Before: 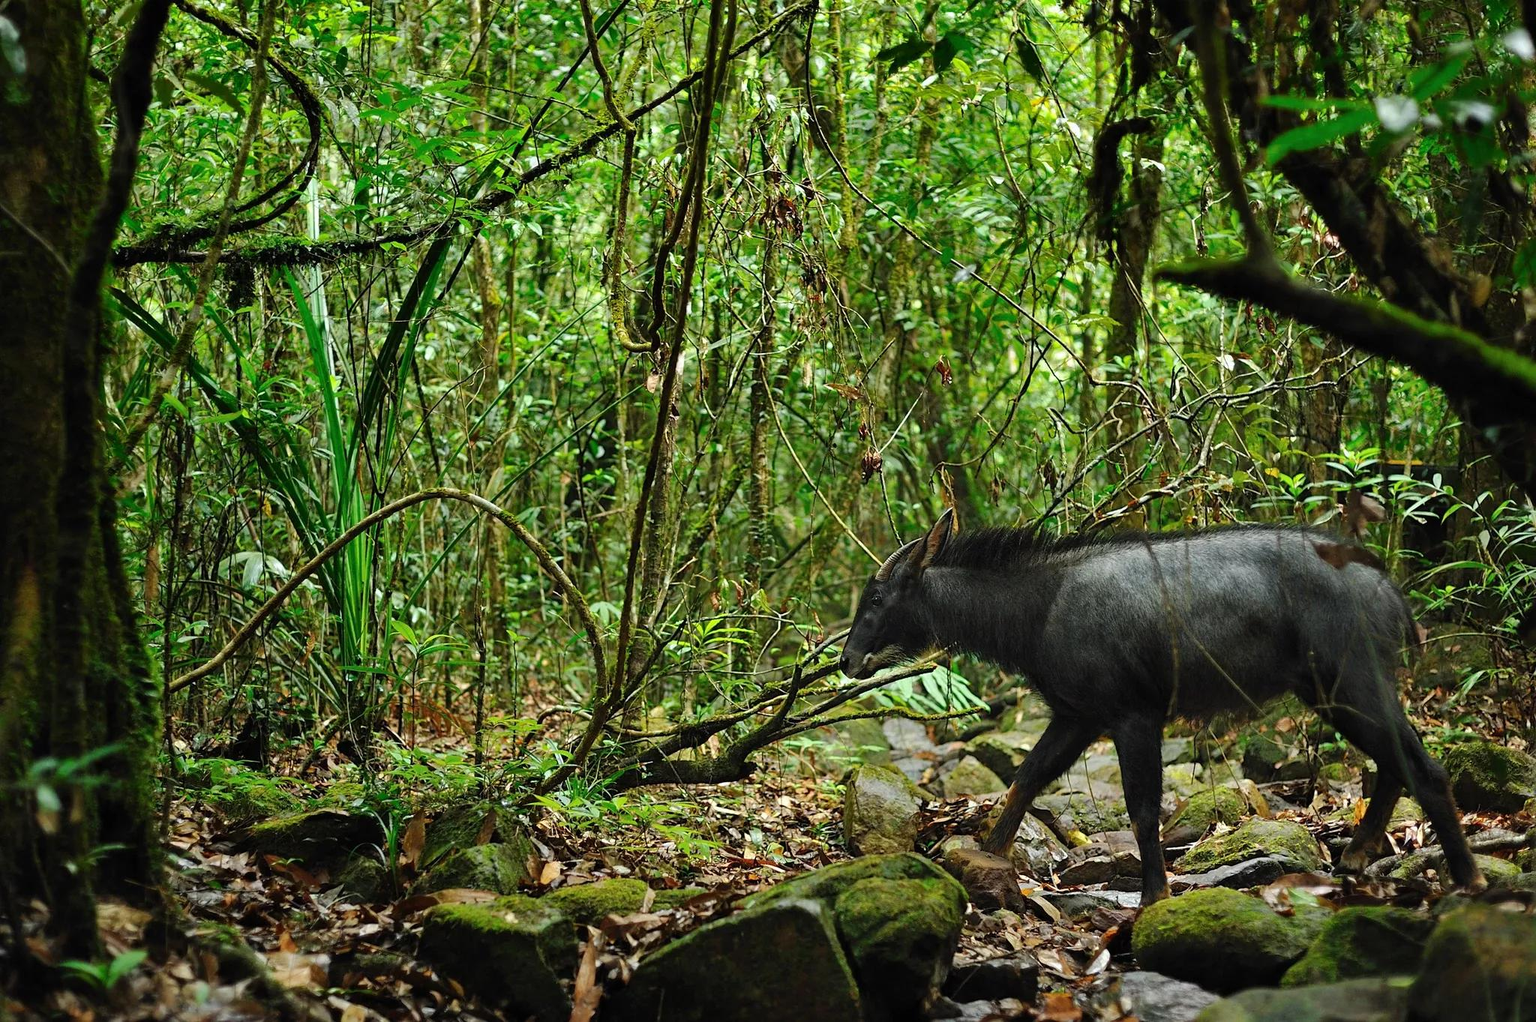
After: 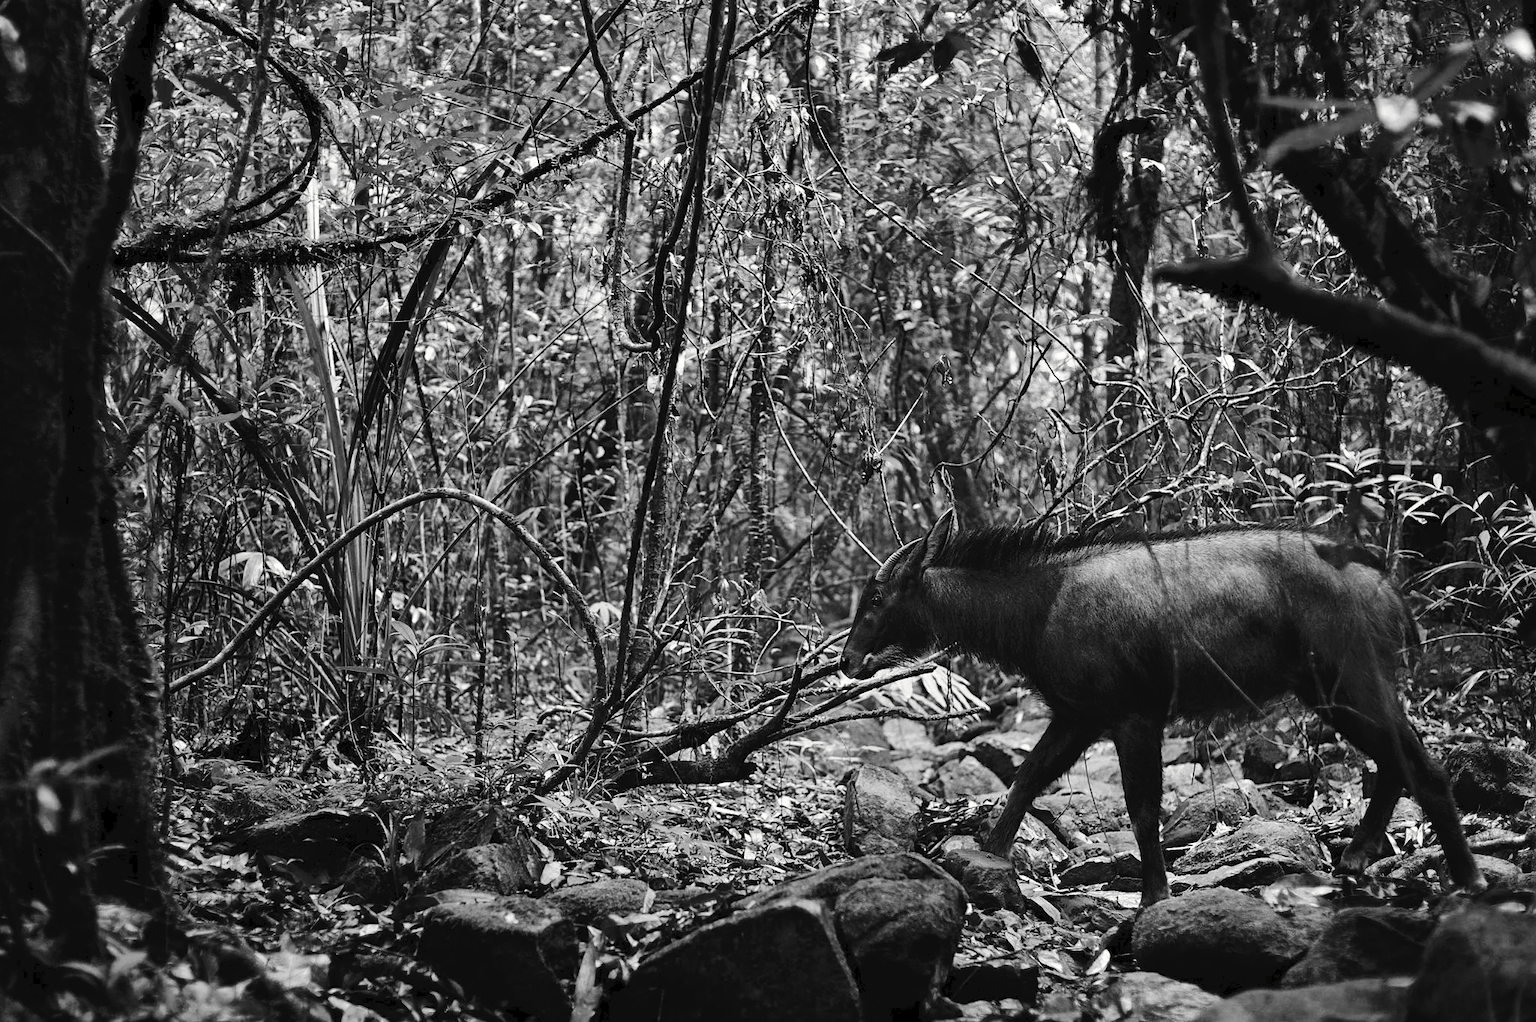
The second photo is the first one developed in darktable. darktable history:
tone curve: curves: ch0 [(0, 0) (0.003, 0.04) (0.011, 0.04) (0.025, 0.043) (0.044, 0.049) (0.069, 0.066) (0.1, 0.095) (0.136, 0.121) (0.177, 0.154) (0.224, 0.211) (0.277, 0.281) (0.335, 0.358) (0.399, 0.452) (0.468, 0.54) (0.543, 0.628) (0.623, 0.721) (0.709, 0.801) (0.801, 0.883) (0.898, 0.948) (1, 1)], preserve colors none
color look up table: target L [91.64, 98.62, 87.41, 79.52, 81.33, 78.43, 71.47, 49.24, 58.12, 56.83, 51.22, 37.41, 36.85, 27.98, 200.73, 88.82, 75.15, 75.88, 63.98, 62.84, 66.24, 62.46, 49.9, 52.8, 33.74, 30.59, 5.464, 94.45, 75.88, 79.88, 67.74, 70.35, 88.12, 58.38, 75.52, 63.98, 50.83, 32.1, 22.84, 40.45, 29.29, 100.33, 98.62, 91.64, 87.41, 80.24, 72.21, 51.22, 3.967], target a [-0.003, -0.288, -0.002, -0.002, 0 ×4, 0.001, 0.001, 0, 0.001, 0.001, 0, 0, -0.003, -0.002, 0 ×5, 0.001, 0, 0.001, 0, 0, -0.1, 0 ×4, -0.001, 0.001, 0, 0, 0, 0.001, 0.001, 0.001, 0, 0.001, -0.288, -0.003, -0.002, -0.001, 0, 0, 0], target b [0.024, 3.61, 0.024, 0.023, 0.002 ×4, -0.004, -0.004, 0.002, -0.003, -0.003, 0, -0.001, 0.025, 0.023, 0.002 ×5, -0.004, 0.002, -0.003, 0, 0.003, 1.229, 0.002 ×5, -0.004, 0.002, 0.002, 0.002, -0.005, -0.004, -0.003, 0, -0.002, 3.61, 0.024, 0.024, 0.002, 0.002, 0.002, 0.003], num patches 49
